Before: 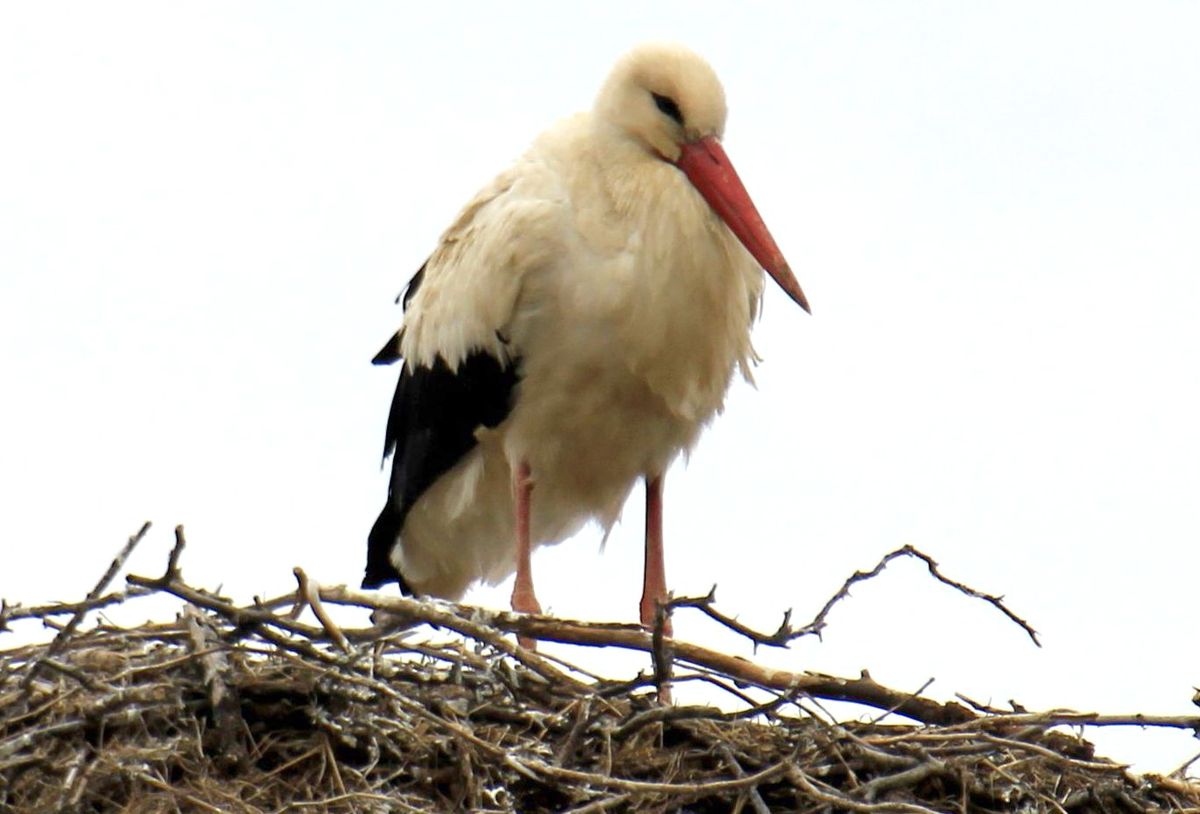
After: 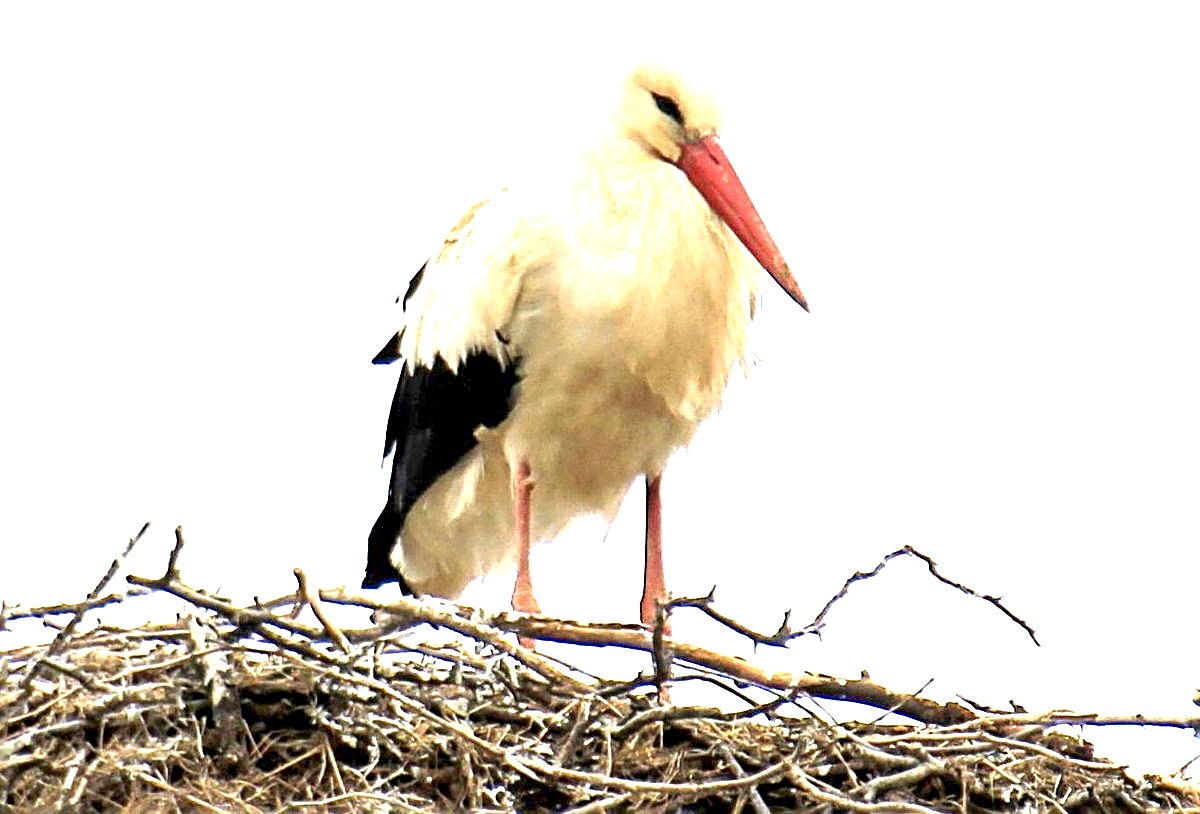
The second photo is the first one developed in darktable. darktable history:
grain: coarseness 14.57 ISO, strength 8.8%
exposure: black level correction 0.001, exposure 1.735 EV, compensate highlight preservation false
sharpen: radius 3.025, amount 0.757
